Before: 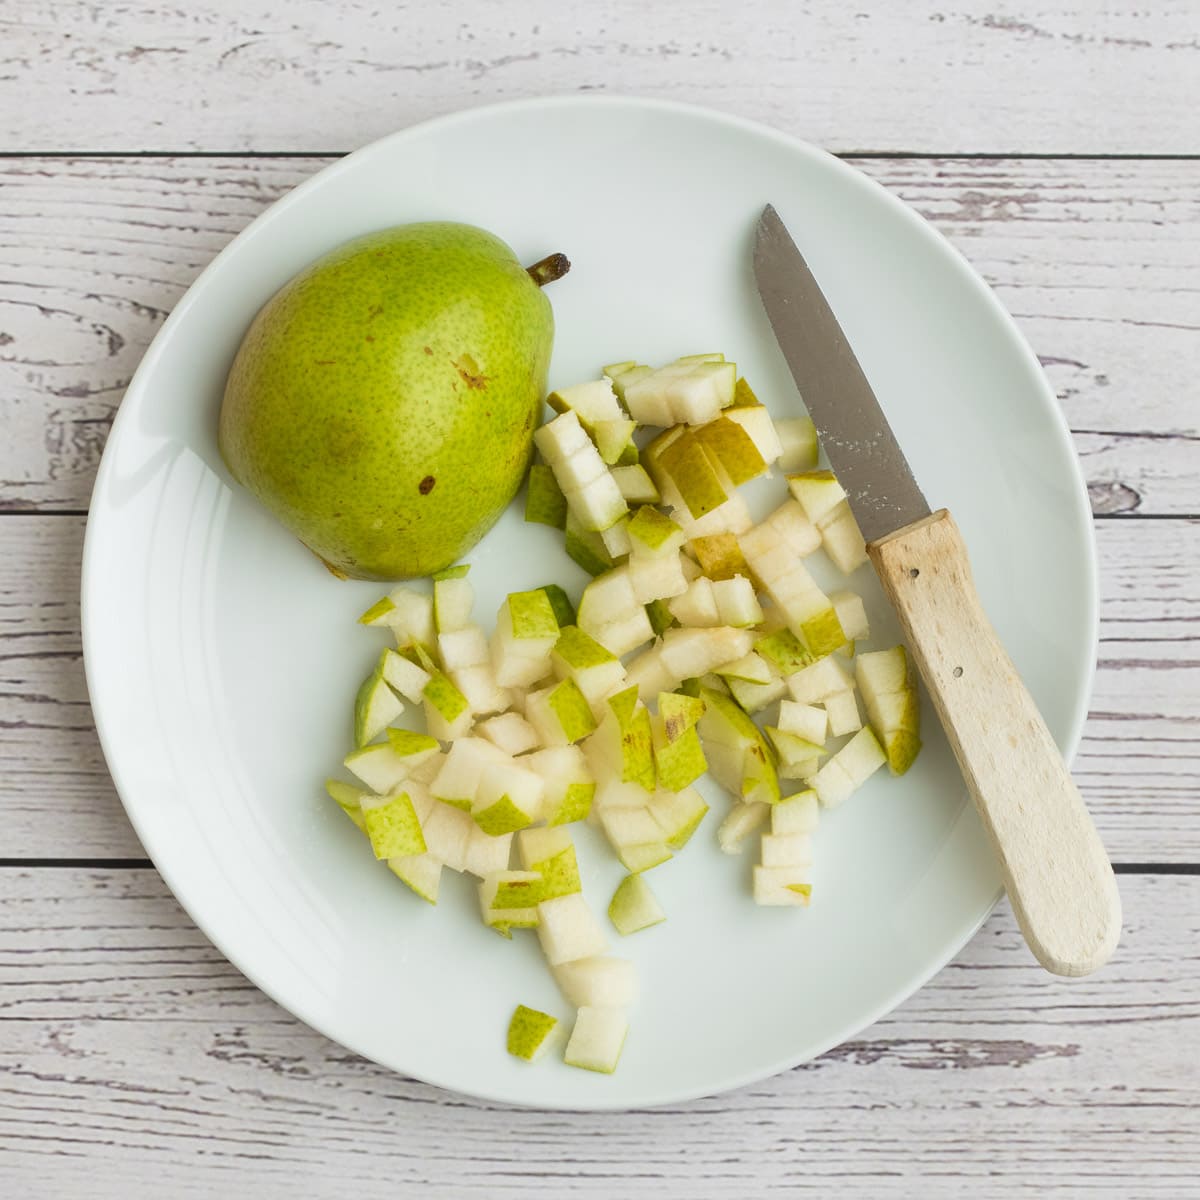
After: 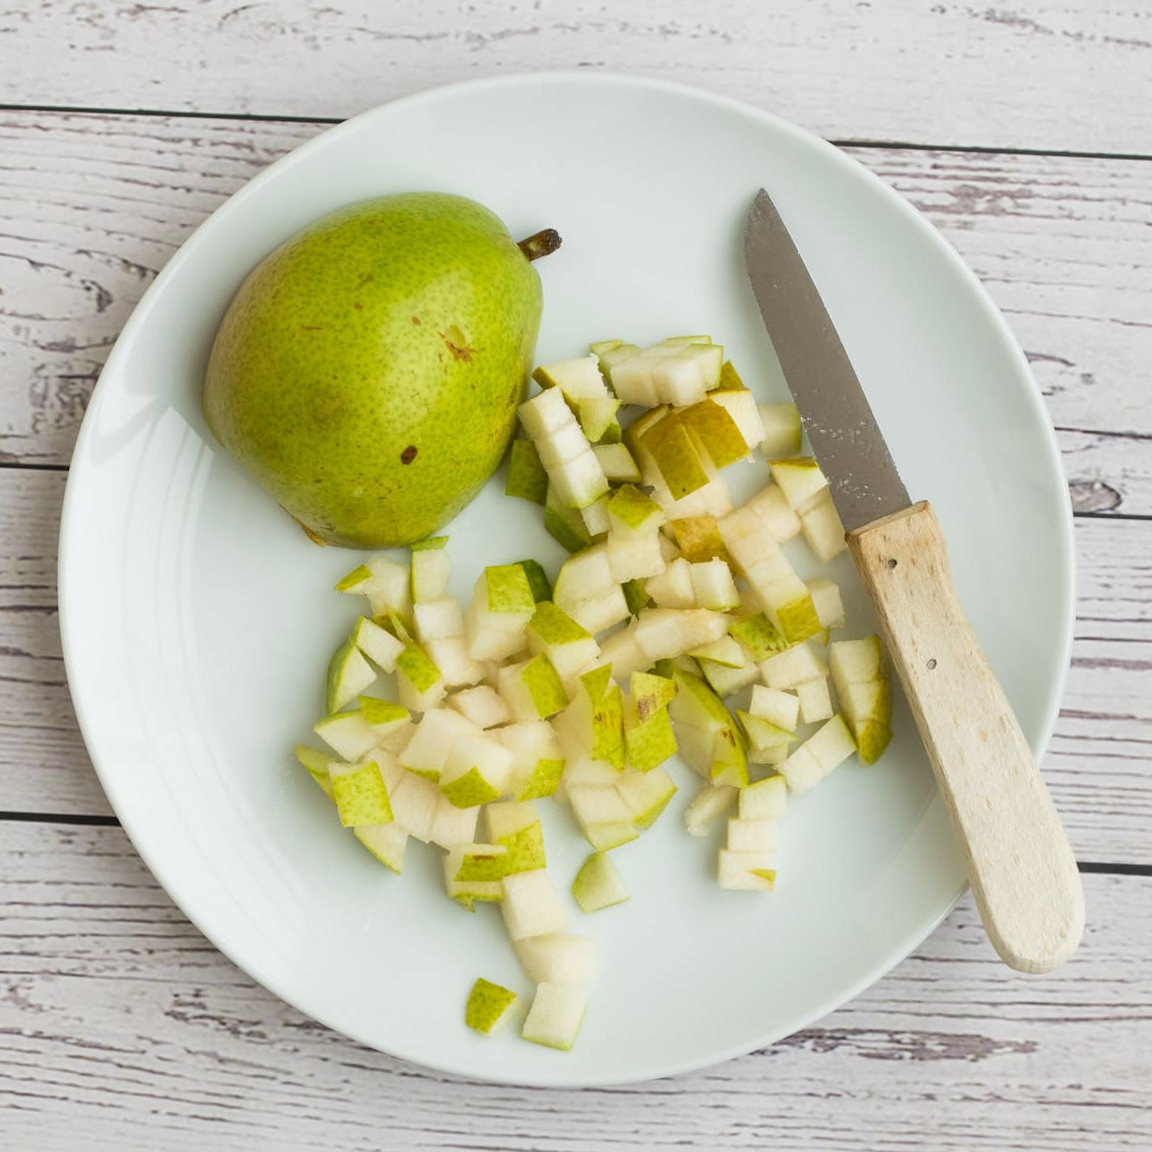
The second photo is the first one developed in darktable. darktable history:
crop and rotate: angle -2.43°
